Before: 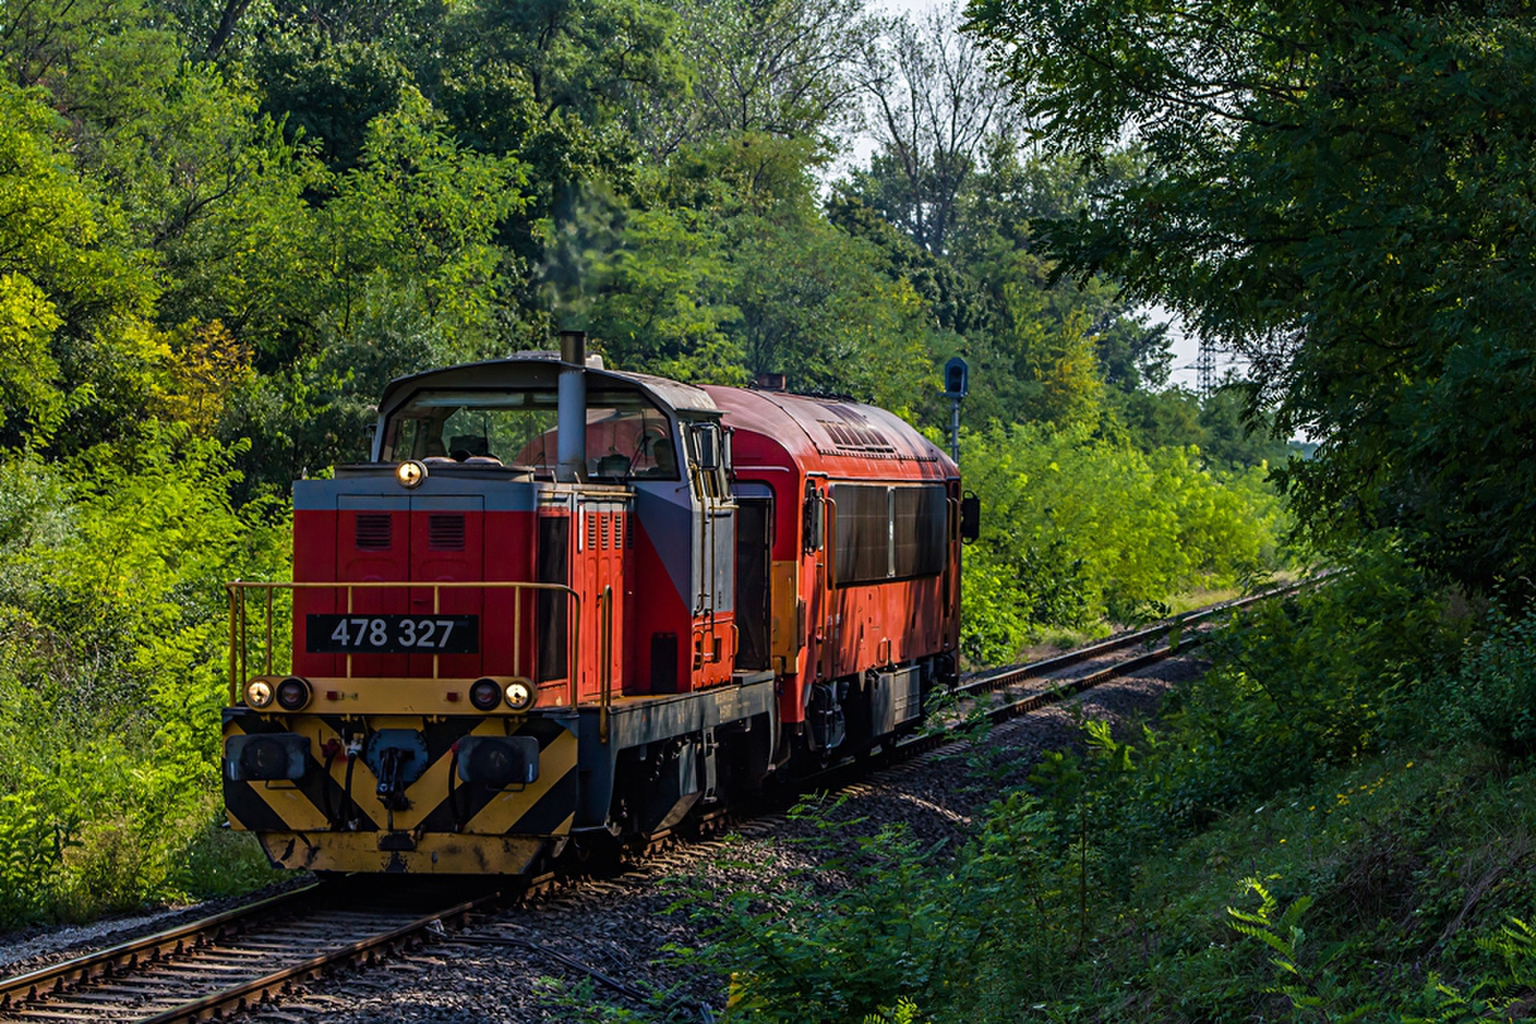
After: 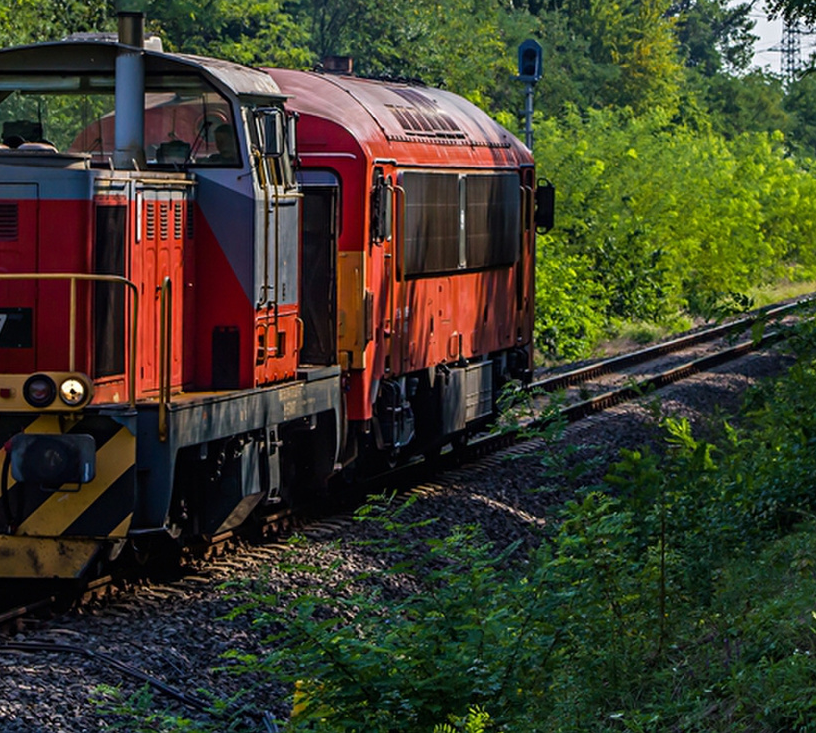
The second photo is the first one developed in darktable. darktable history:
crop and rotate: left 29.148%, top 31.258%, right 19.827%
